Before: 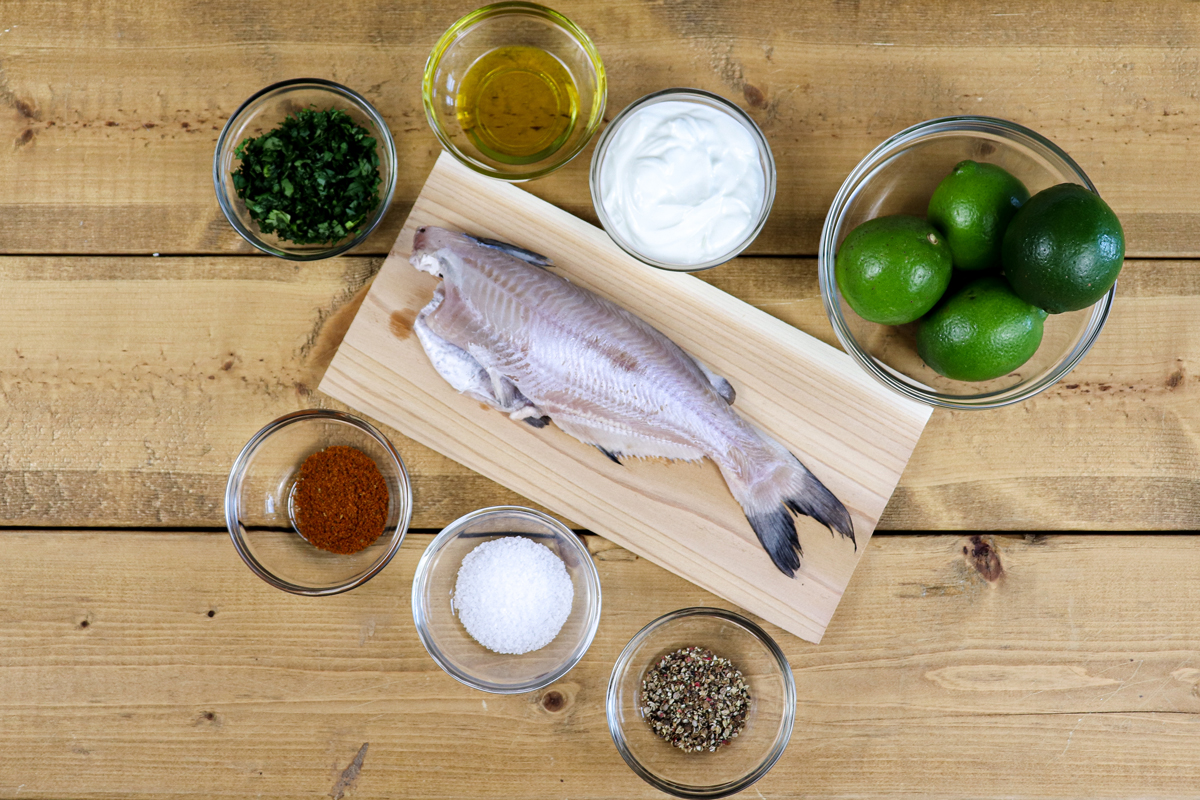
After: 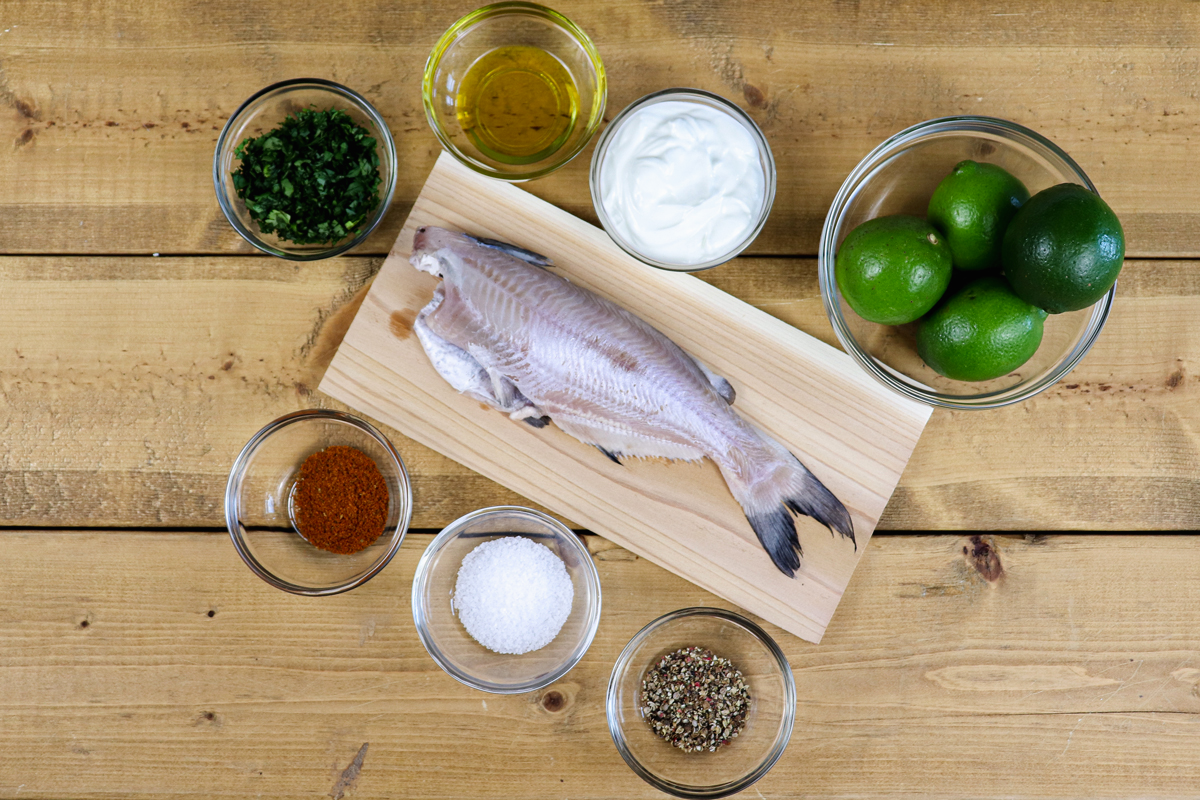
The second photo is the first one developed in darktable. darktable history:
contrast brightness saturation: contrast -0.02, brightness -0.01, saturation 0.03
